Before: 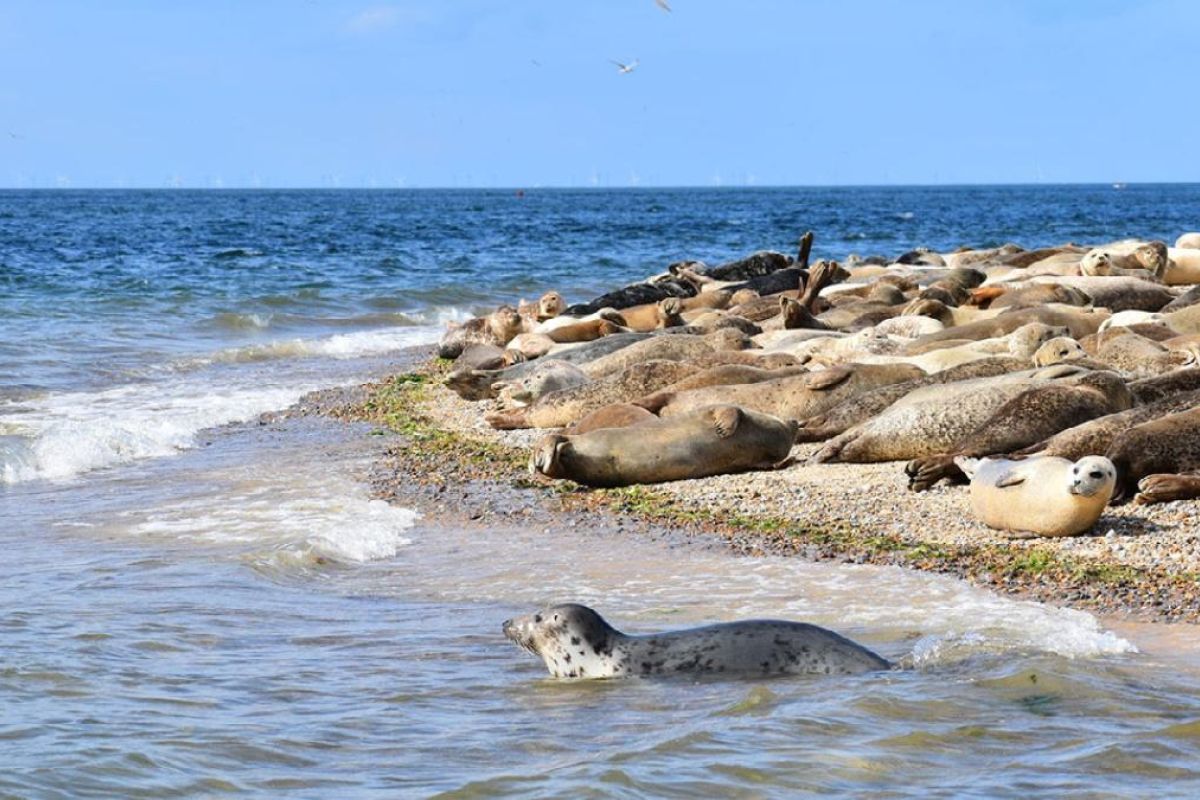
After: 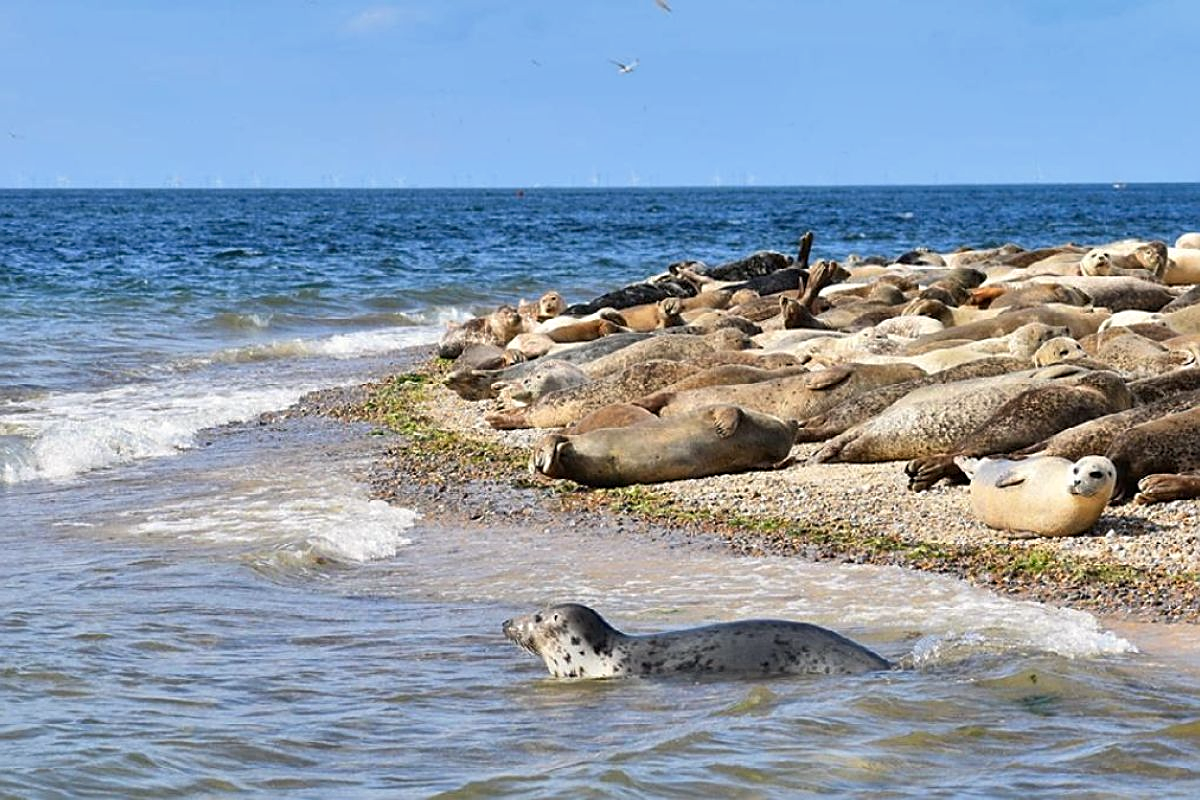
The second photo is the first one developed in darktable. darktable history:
sharpen: on, module defaults
shadows and highlights: soften with gaussian
color calibration: x 0.342, y 0.355, temperature 5146 K
base curve: exposure shift 0, preserve colors none
